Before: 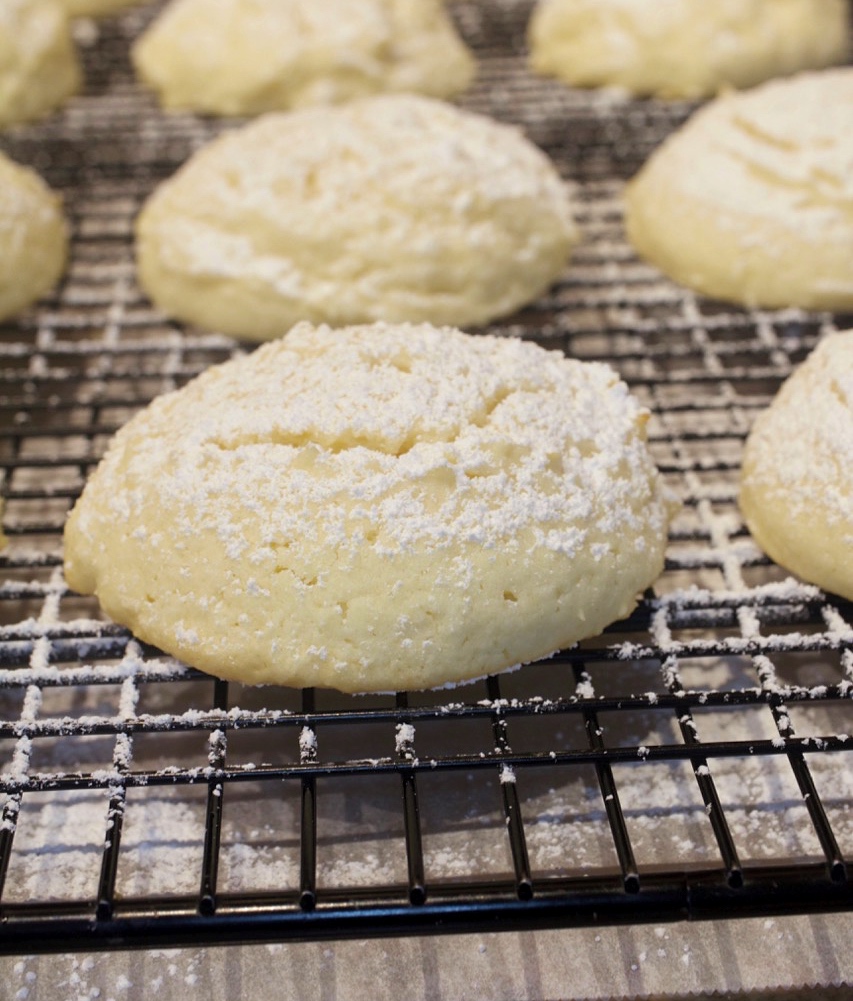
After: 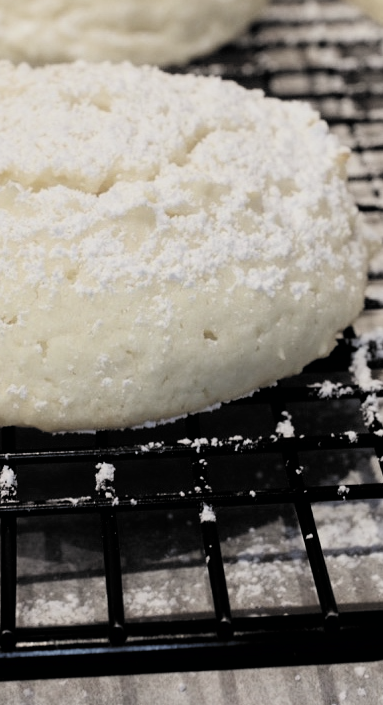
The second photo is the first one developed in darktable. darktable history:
crop: left 35.261%, top 26.091%, right 19.772%, bottom 3.382%
color correction: highlights b* -0.06, saturation 0.529
filmic rgb: black relative exposure -5.15 EV, white relative exposure 3.53 EV, hardness 3.17, contrast 1.39, highlights saturation mix -30.46%, color science v6 (2022)
